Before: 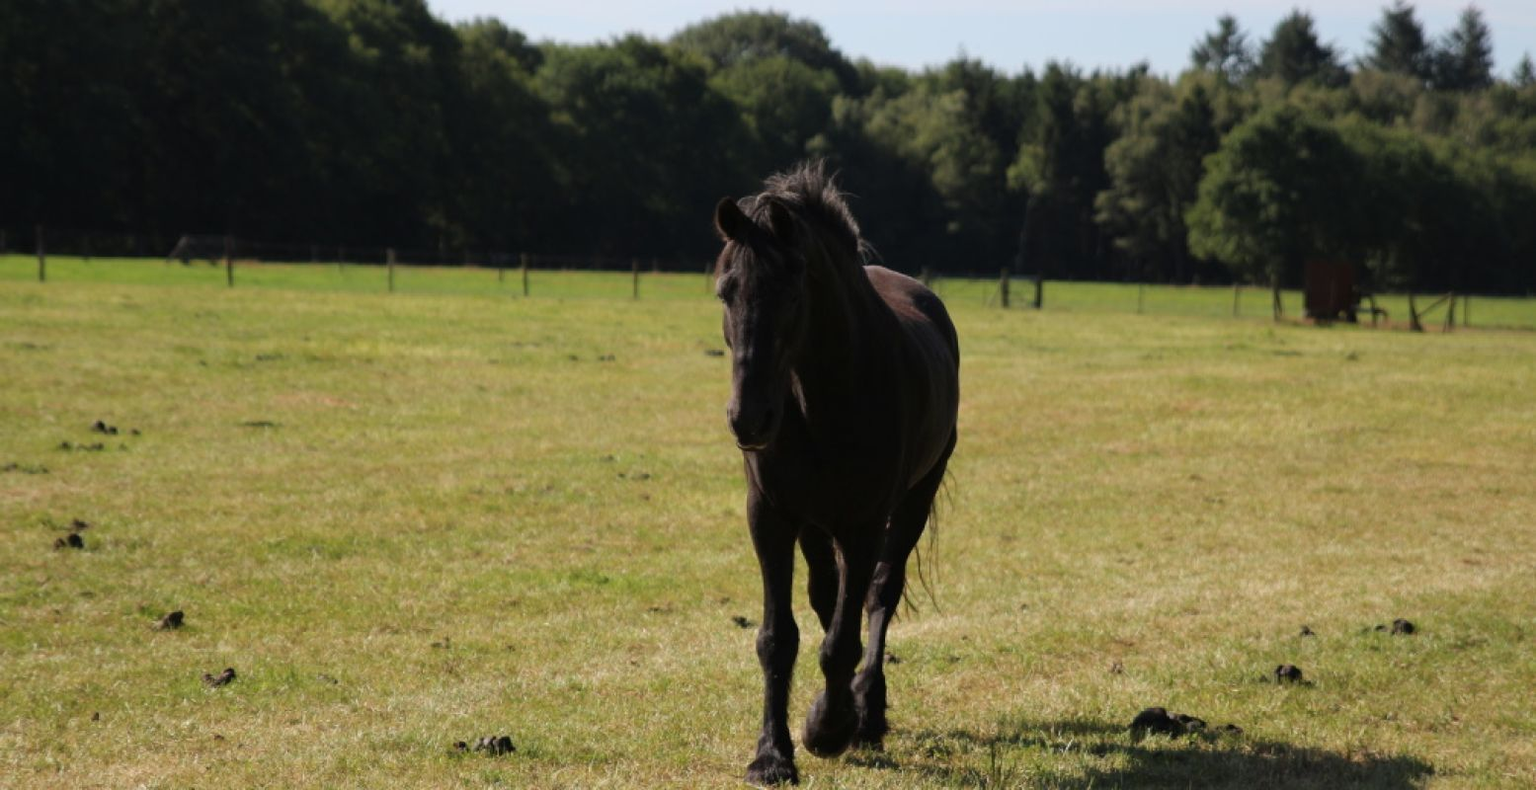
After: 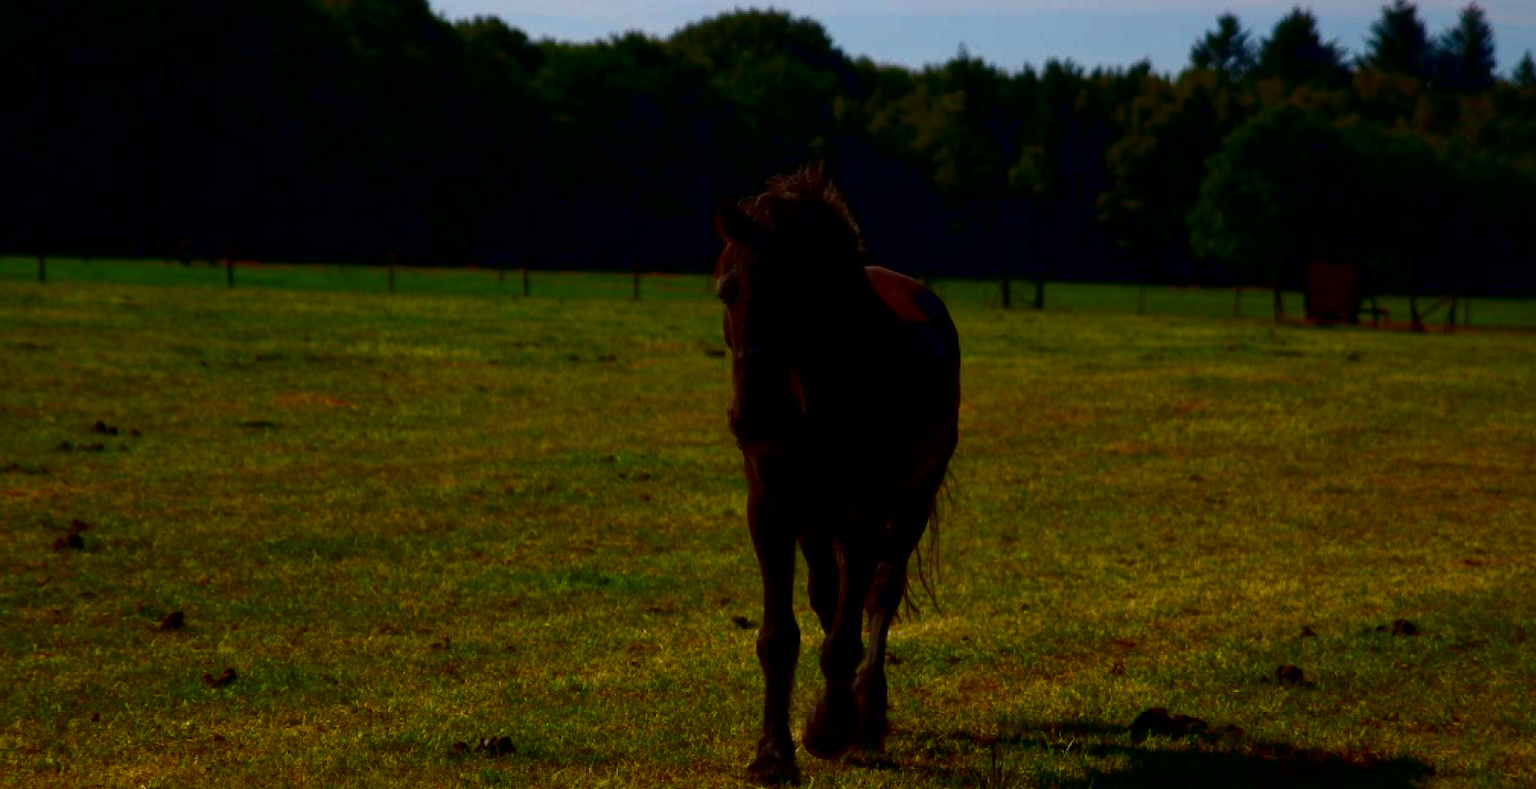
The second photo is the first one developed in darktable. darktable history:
contrast brightness saturation: brightness -0.981, saturation 0.983
local contrast: mode bilateral grid, contrast 10, coarseness 24, detail 115%, midtone range 0.2
